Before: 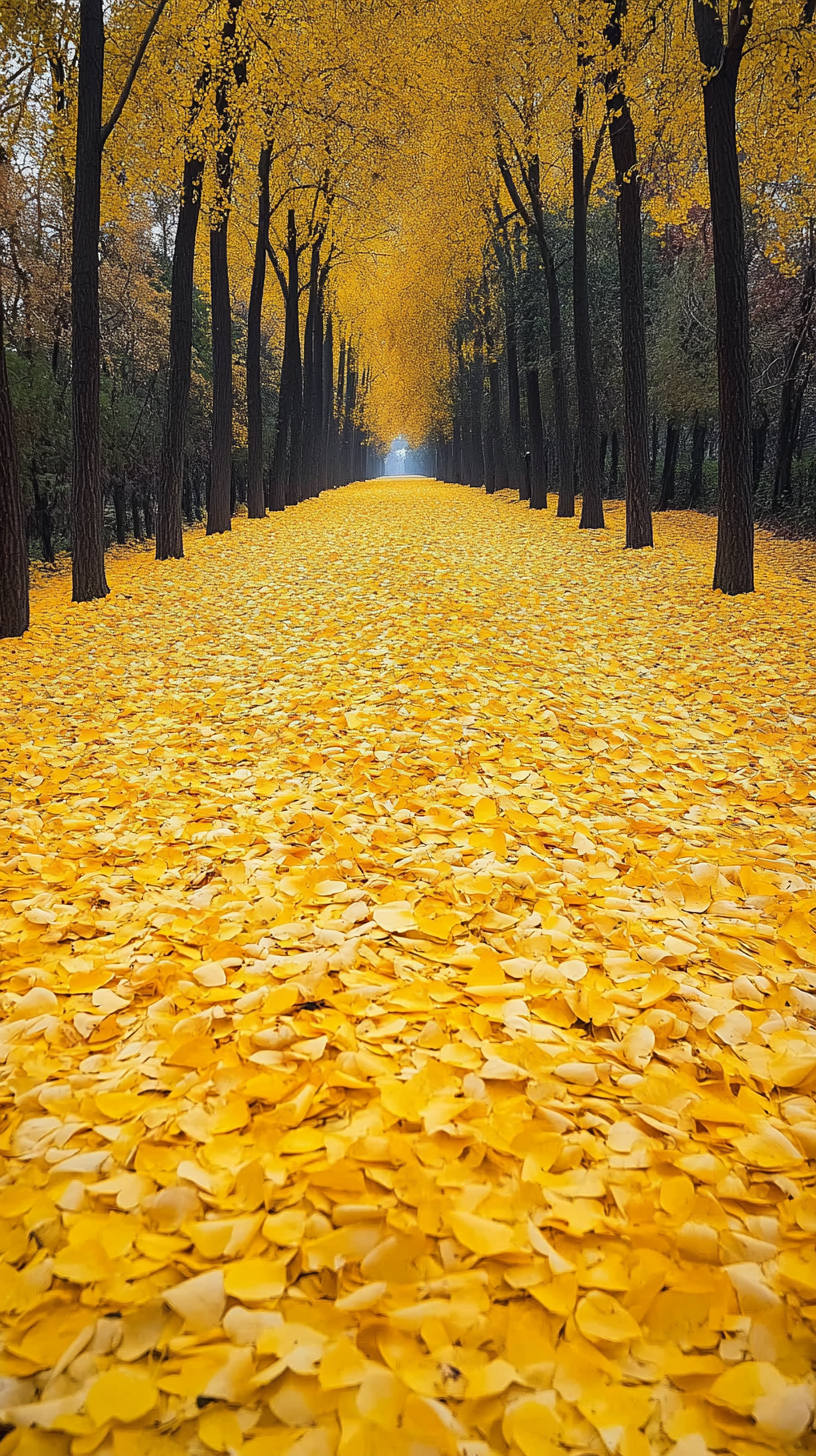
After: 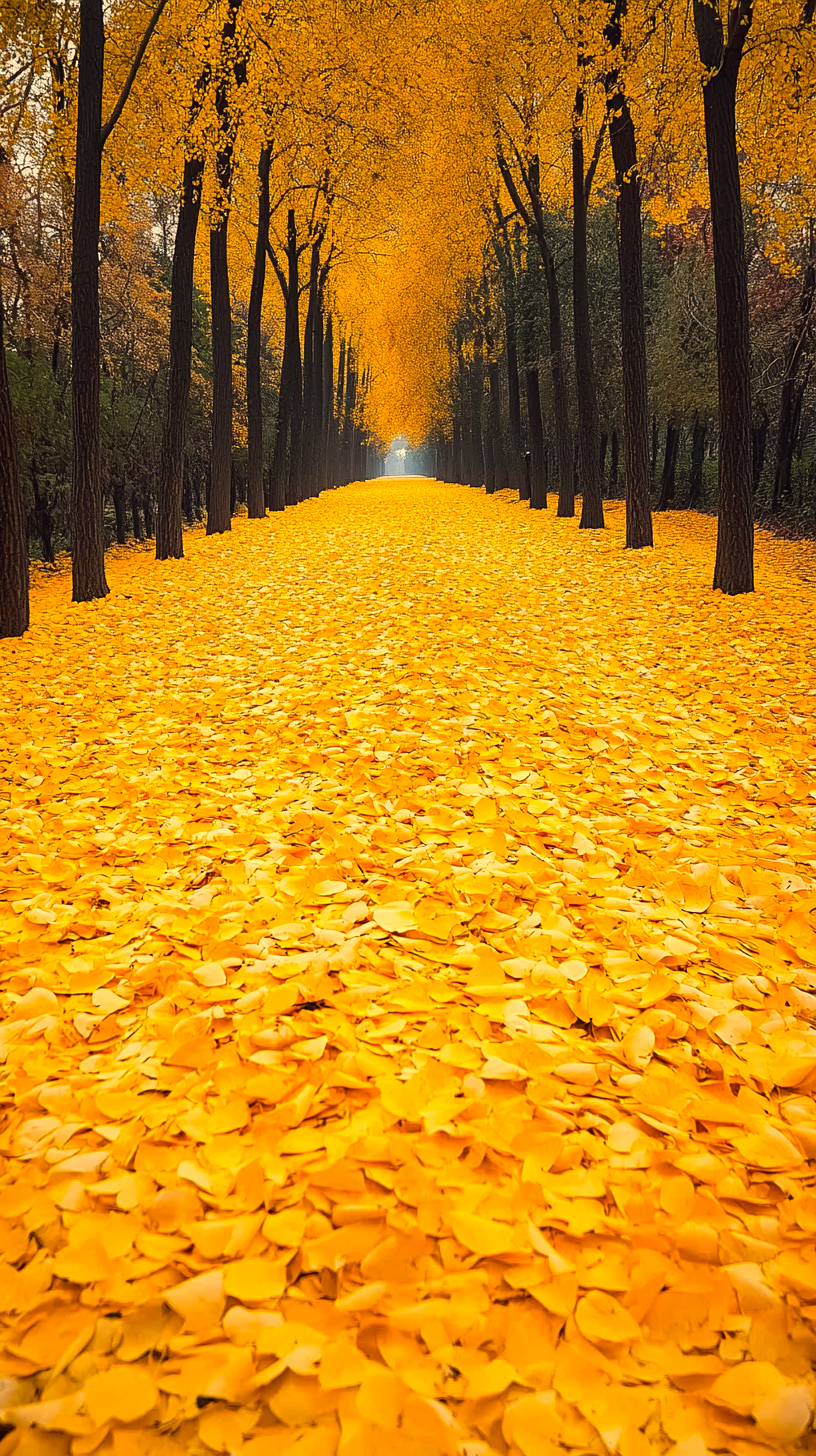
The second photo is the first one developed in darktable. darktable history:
color balance: lift [1, 1, 0.999, 1.001], gamma [1, 1.003, 1.005, 0.995], gain [1, 0.992, 0.988, 1.012], contrast 5%, output saturation 110%
white balance: red 1.138, green 0.996, blue 0.812
